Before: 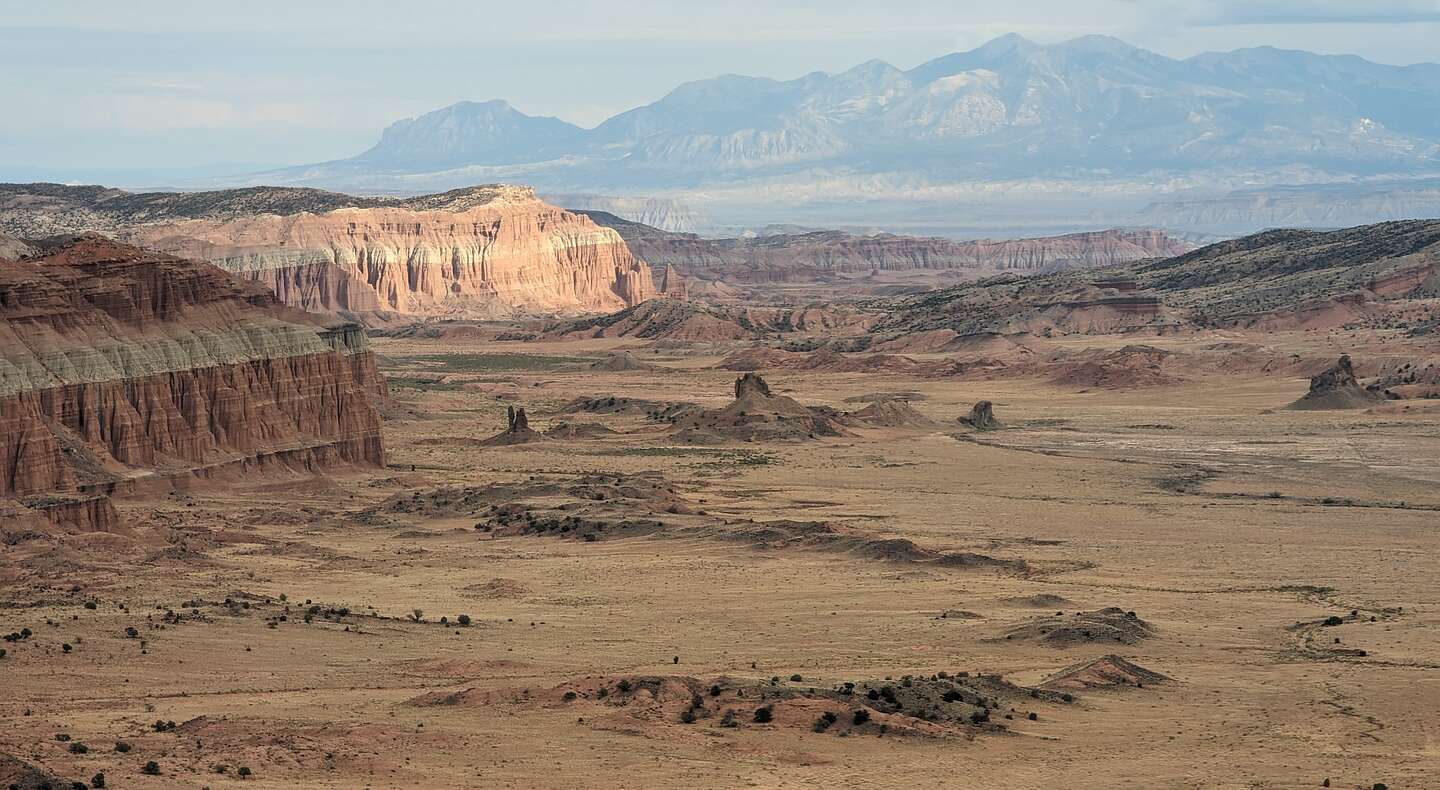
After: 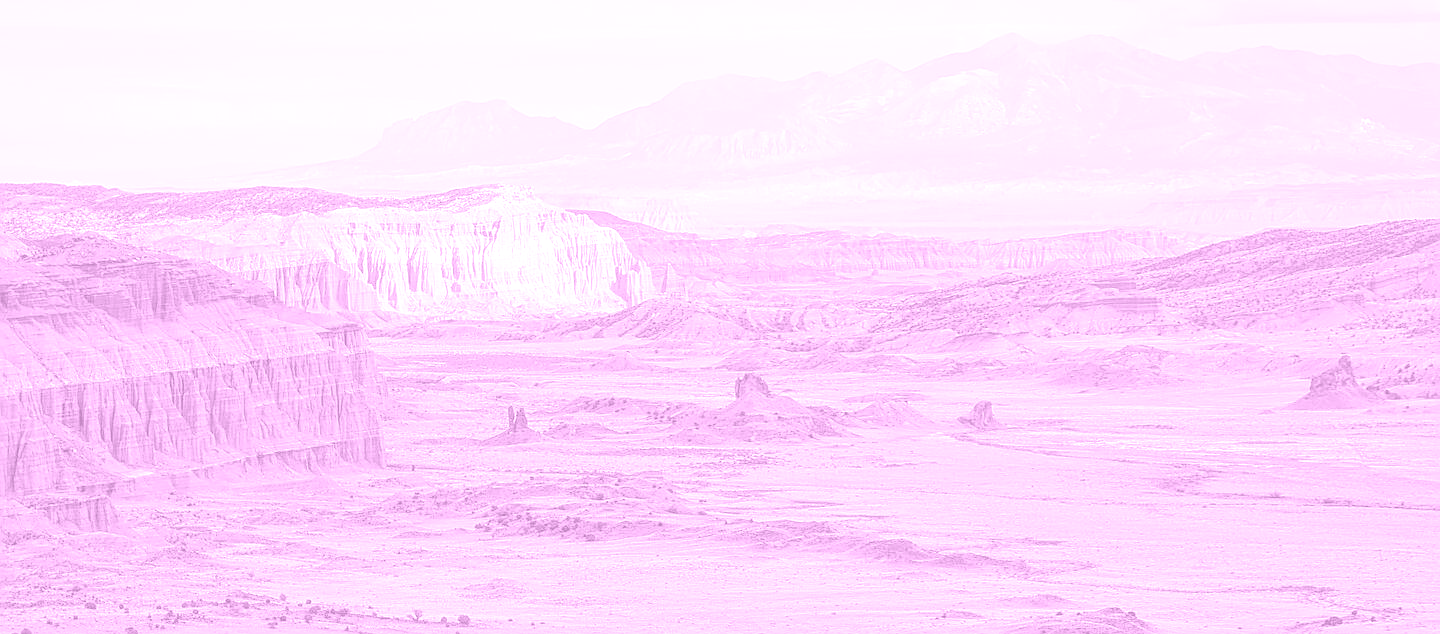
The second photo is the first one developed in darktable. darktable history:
crop: bottom 19.644%
sharpen: on, module defaults
exposure: black level correction 0.001, exposure 1.398 EV, compensate exposure bias true, compensate highlight preservation false
colorize: hue 331.2°, saturation 69%, source mix 30.28%, lightness 69.02%, version 1
local contrast: on, module defaults
white balance: red 1.188, blue 1.11
